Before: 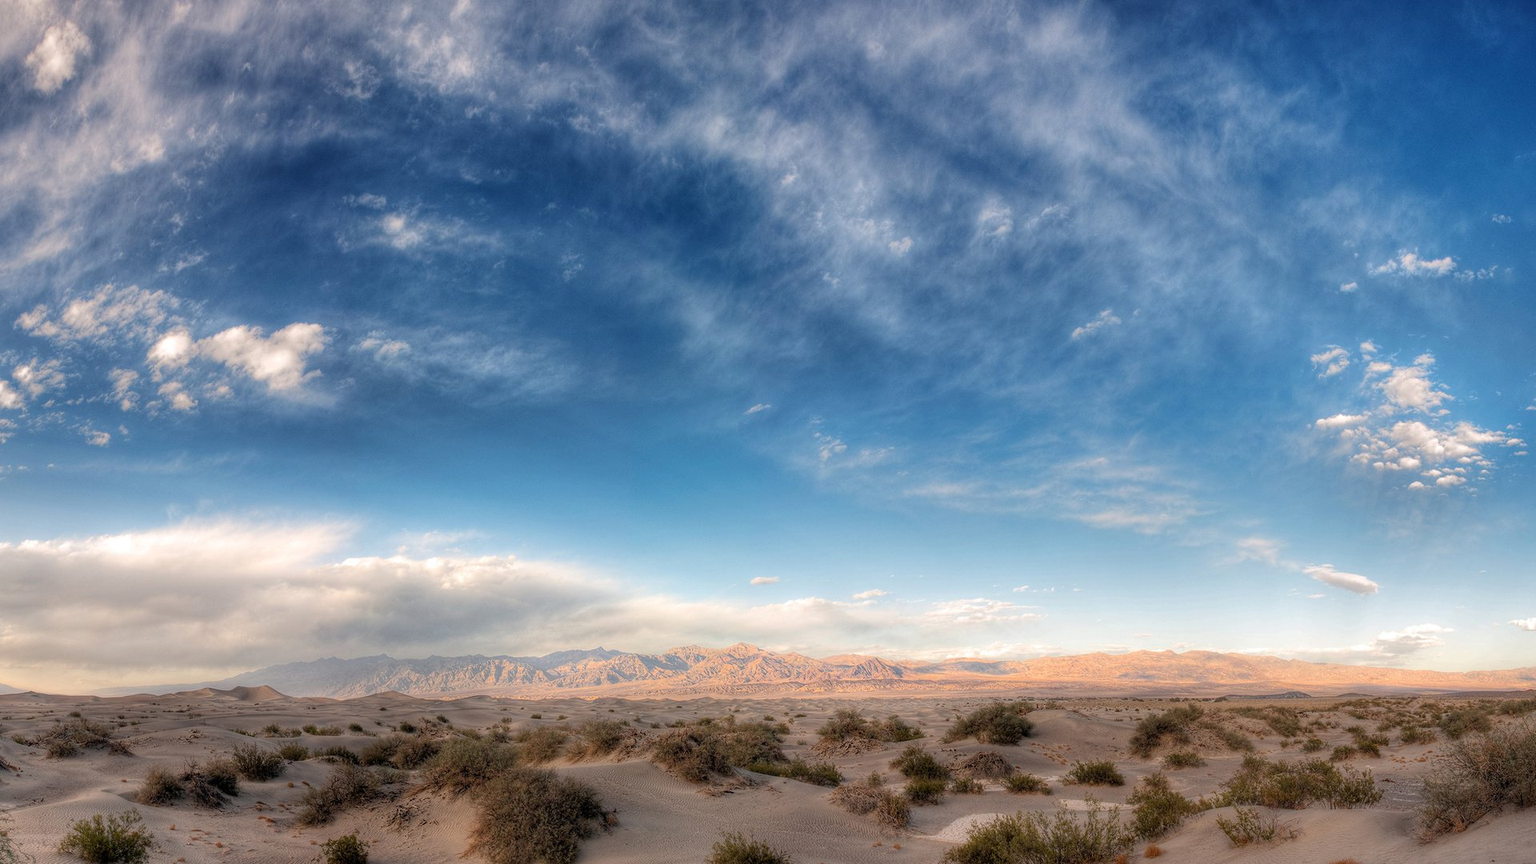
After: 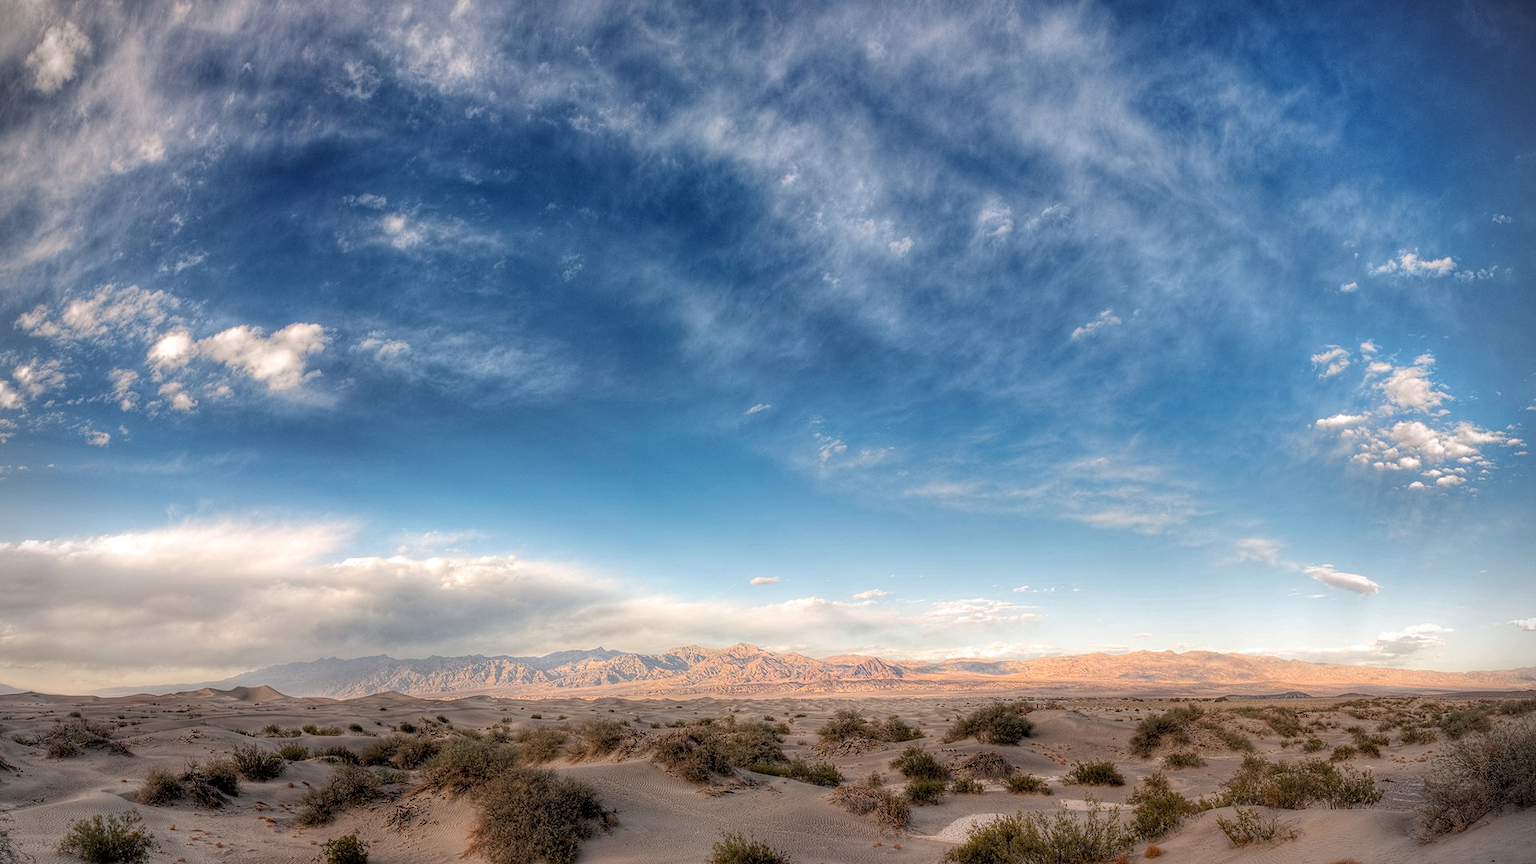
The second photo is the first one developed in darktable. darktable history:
vignetting: dithering 8-bit output
sharpen: radius 2.926, amount 0.871, threshold 47.256
contrast equalizer: octaves 7, y [[0.502, 0.505, 0.512, 0.529, 0.564, 0.588], [0.5 ×6], [0.502, 0.505, 0.512, 0.529, 0.564, 0.588], [0, 0.001, 0.001, 0.004, 0.008, 0.011], [0, 0.001, 0.001, 0.004, 0.008, 0.011]]
